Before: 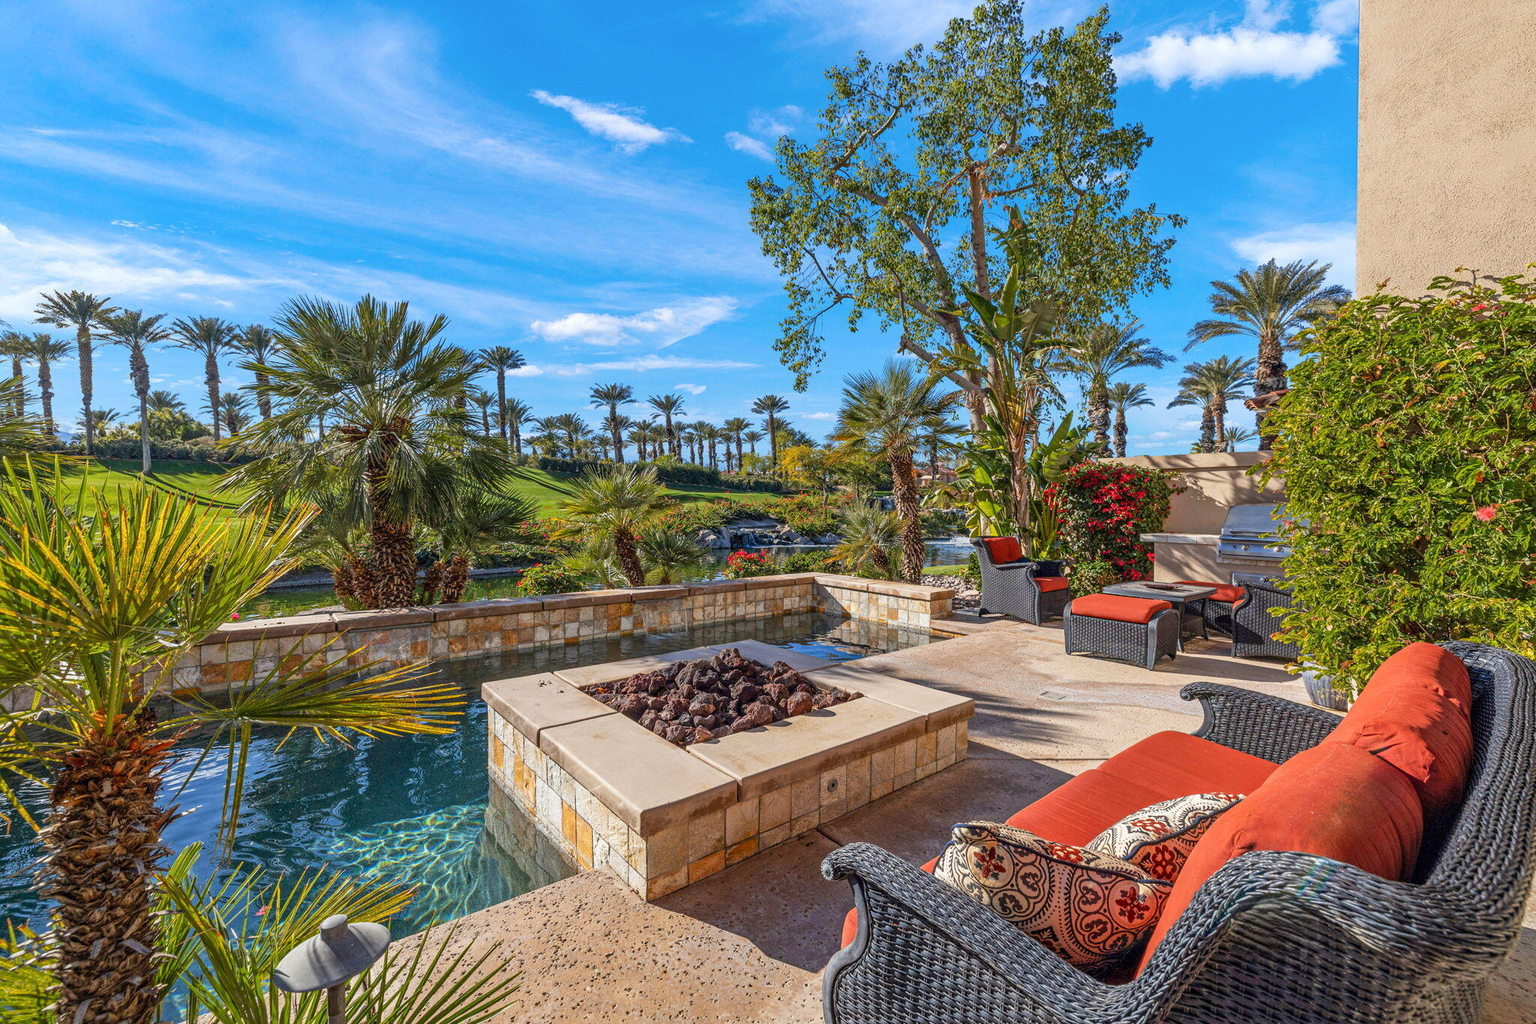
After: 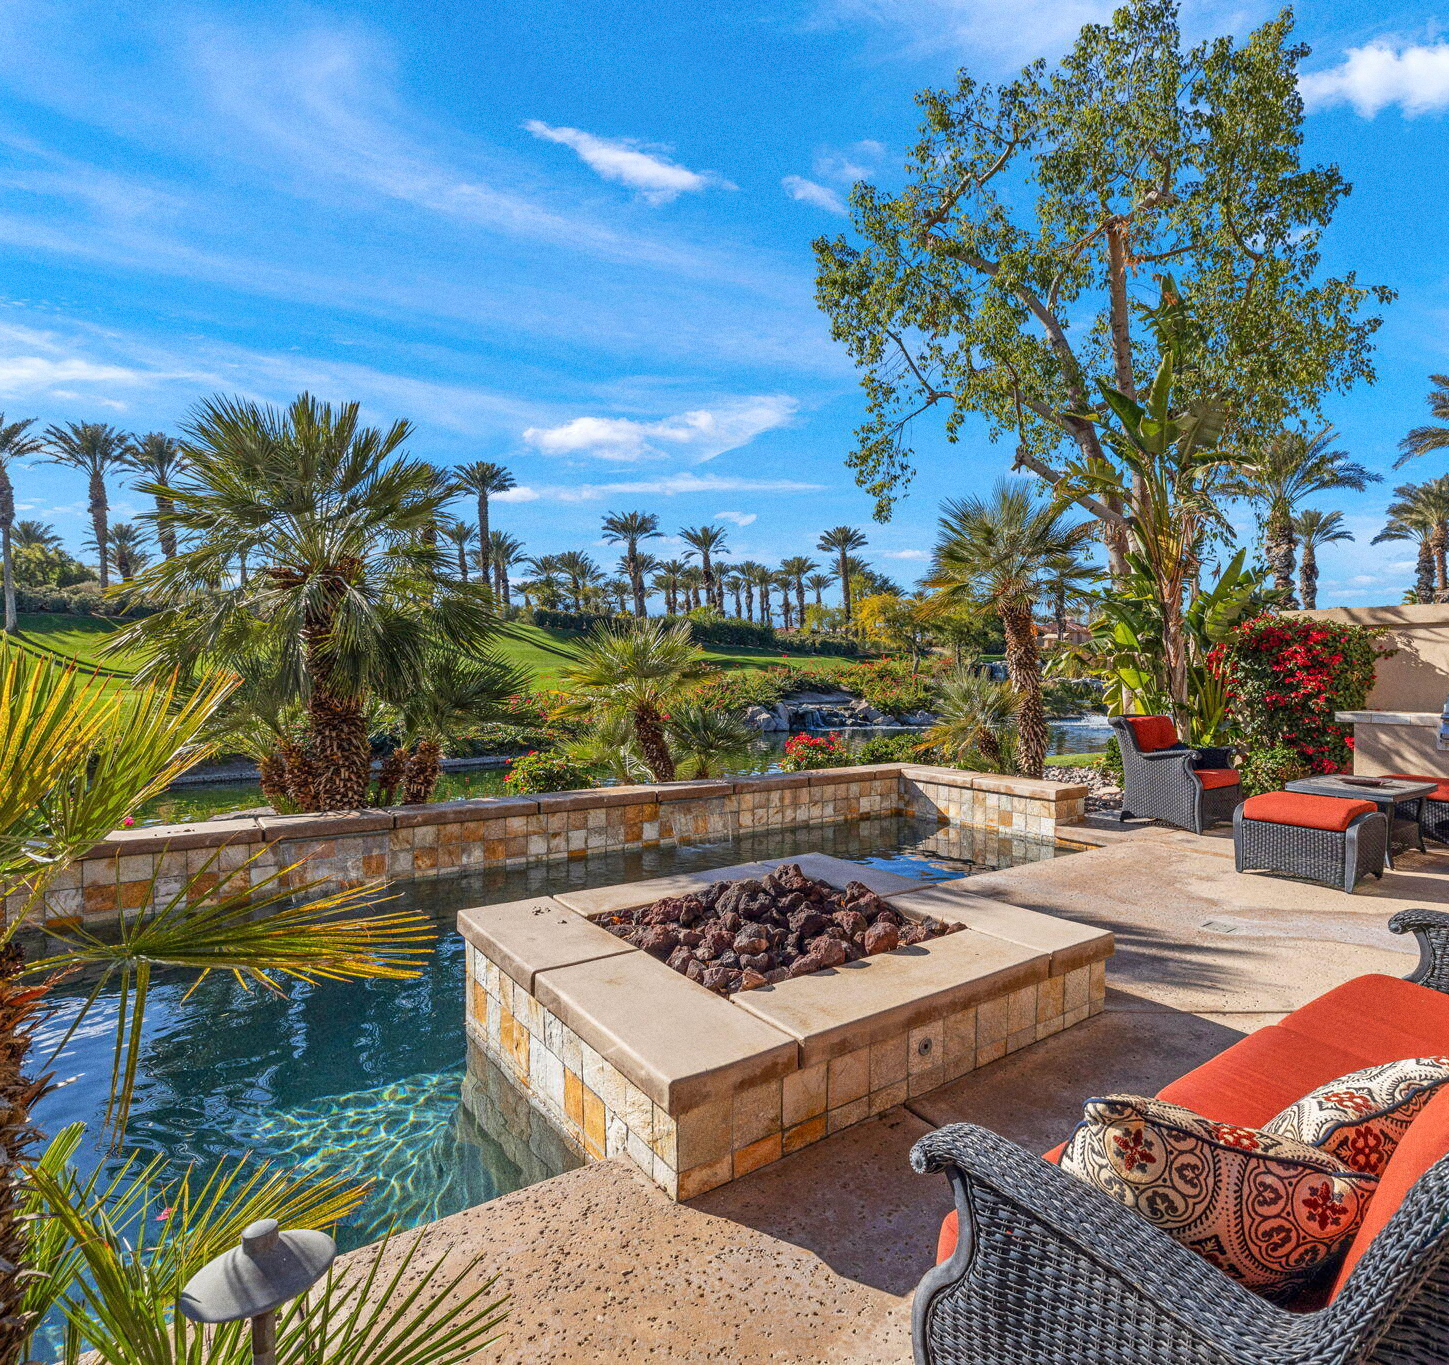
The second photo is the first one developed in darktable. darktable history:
crop and rotate: left 9.061%, right 20.142%
grain: coarseness 0.09 ISO
